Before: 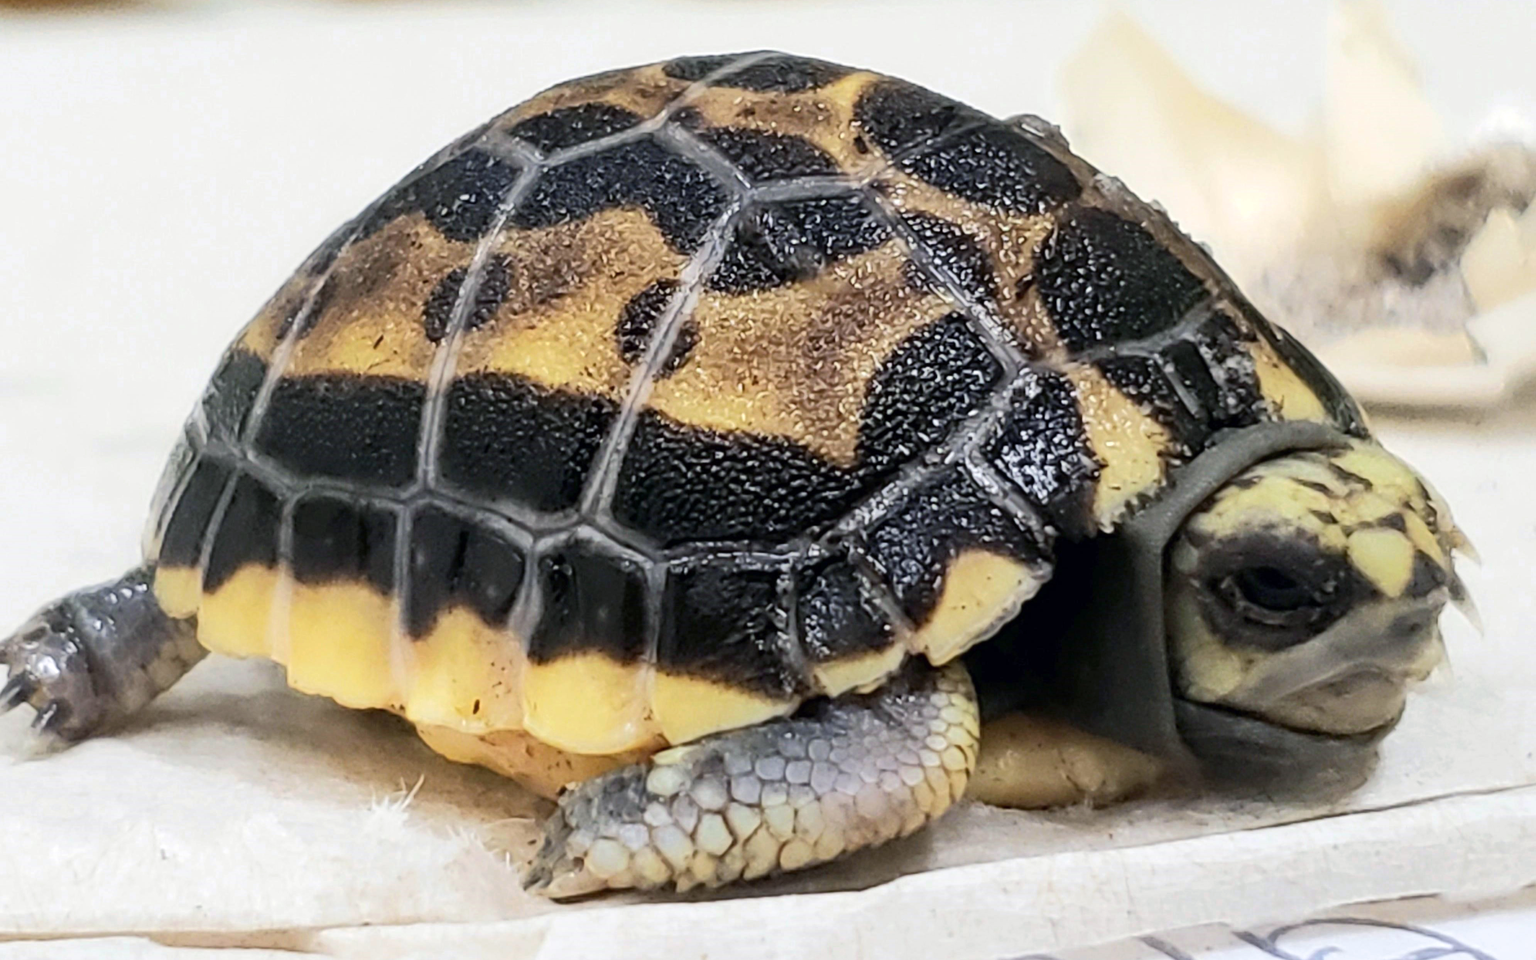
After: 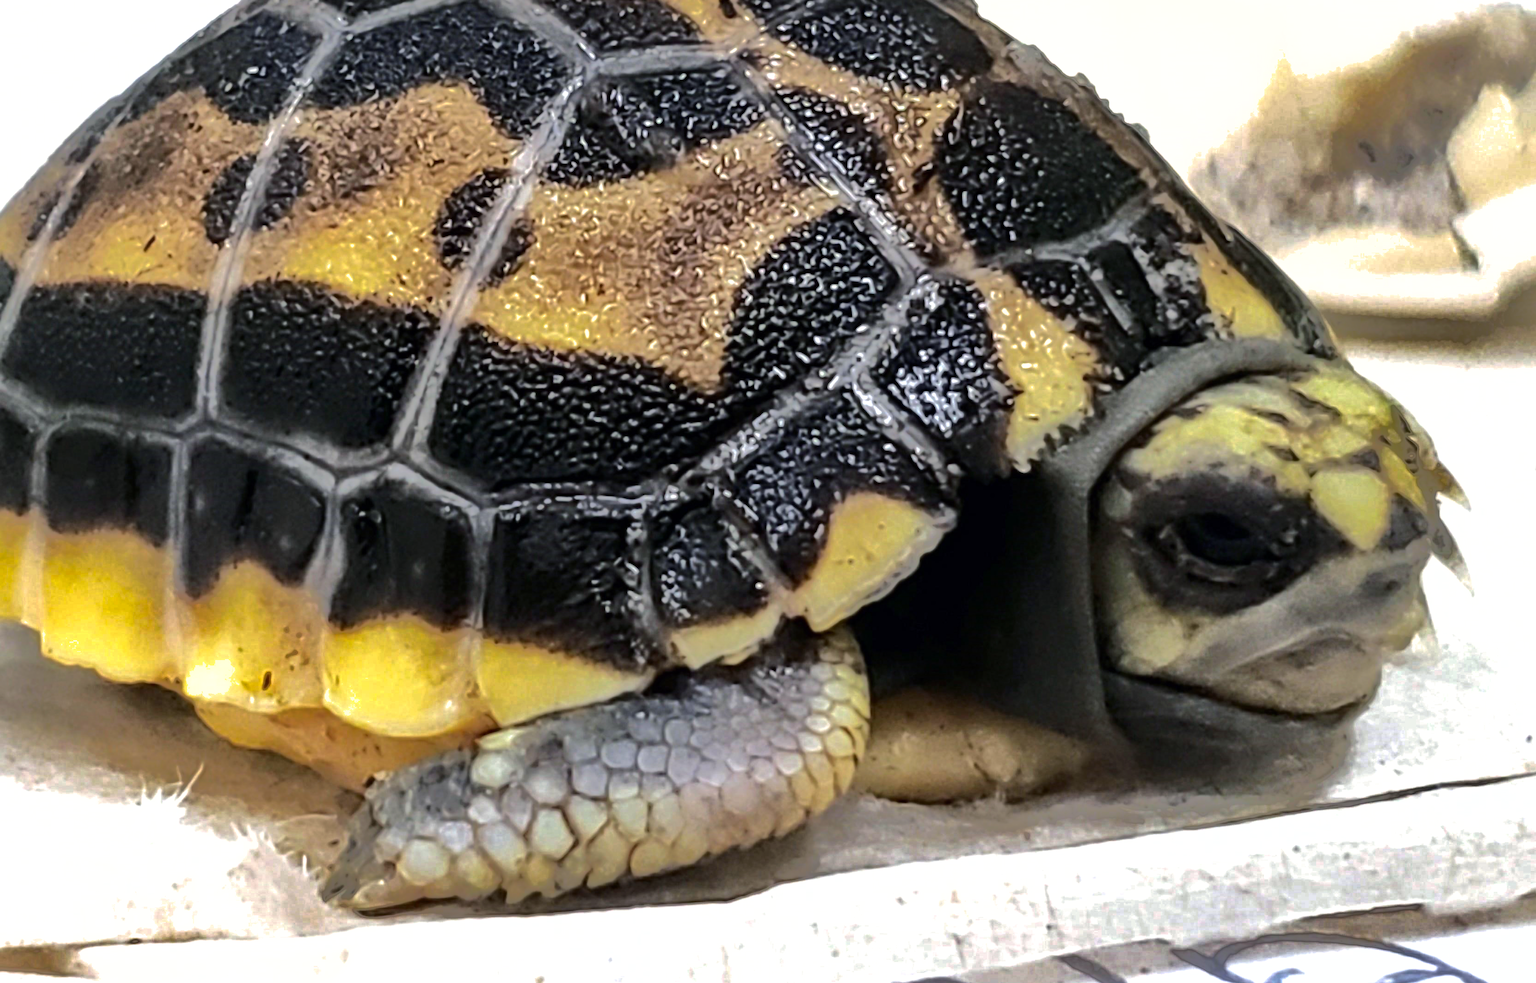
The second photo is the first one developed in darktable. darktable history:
crop: left 16.53%, top 14.497%
tone equalizer: -8 EV -0.418 EV, -7 EV -0.421 EV, -6 EV -0.368 EV, -5 EV -0.234 EV, -3 EV 0.202 EV, -2 EV 0.328 EV, -1 EV 0.404 EV, +0 EV 0.403 EV, edges refinement/feathering 500, mask exposure compensation -1.57 EV, preserve details no
shadows and highlights: shadows -19.91, highlights -73.81
